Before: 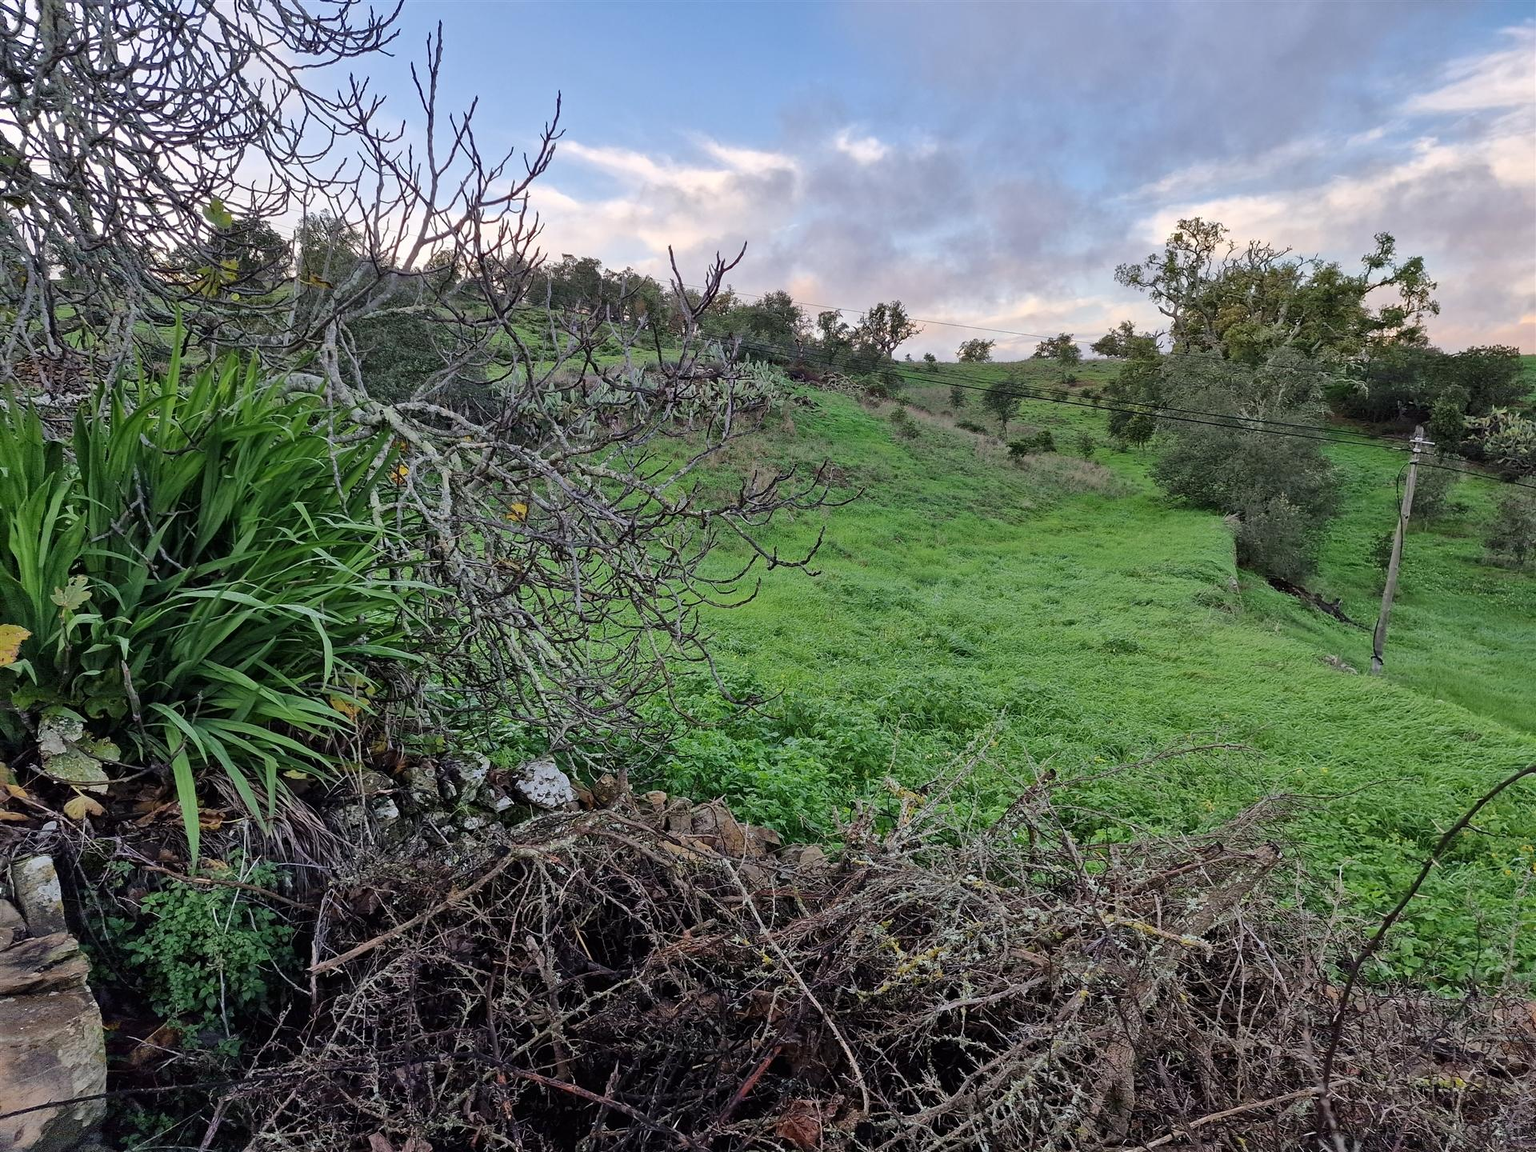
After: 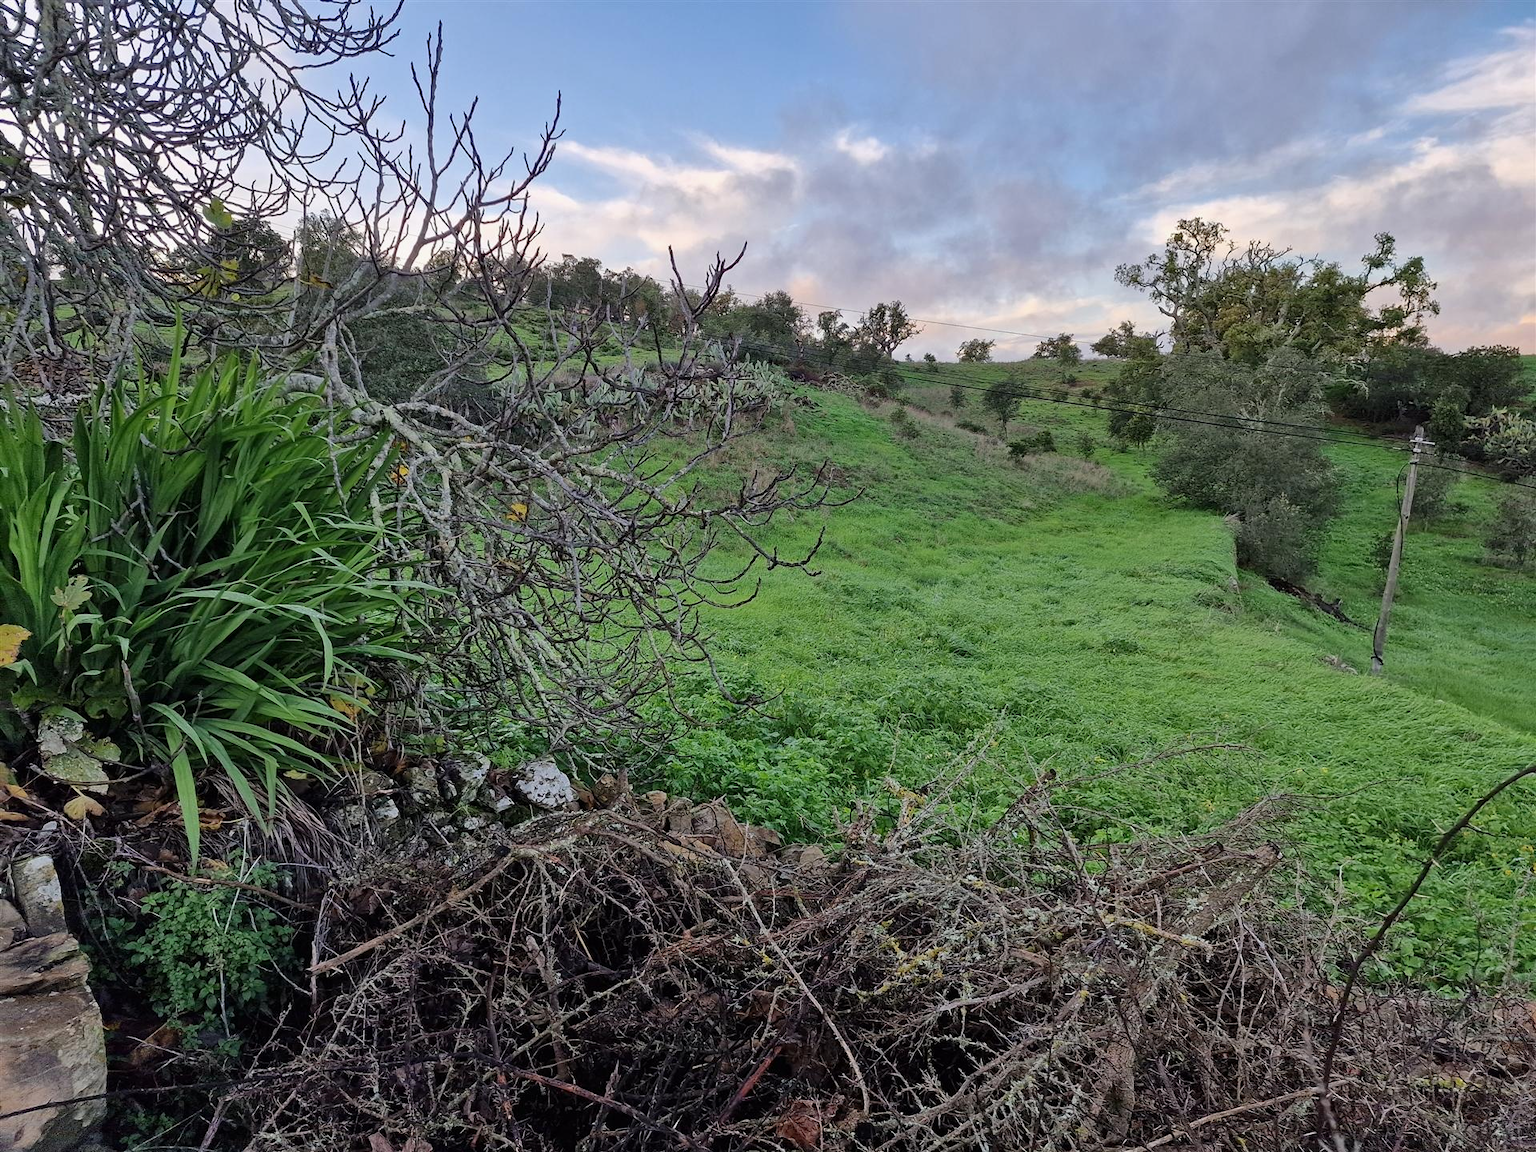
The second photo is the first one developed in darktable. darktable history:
exposure: exposure -0.073 EV, compensate exposure bias true, compensate highlight preservation false
